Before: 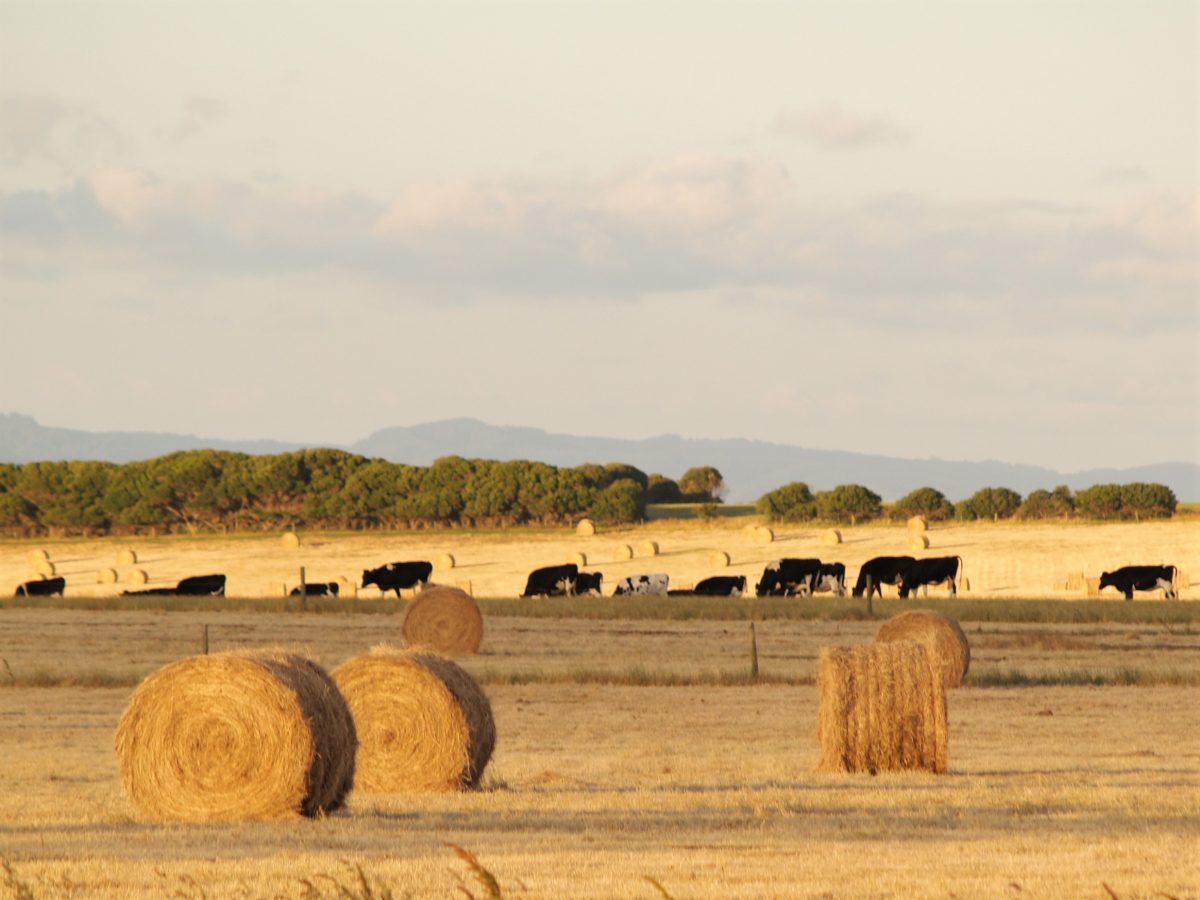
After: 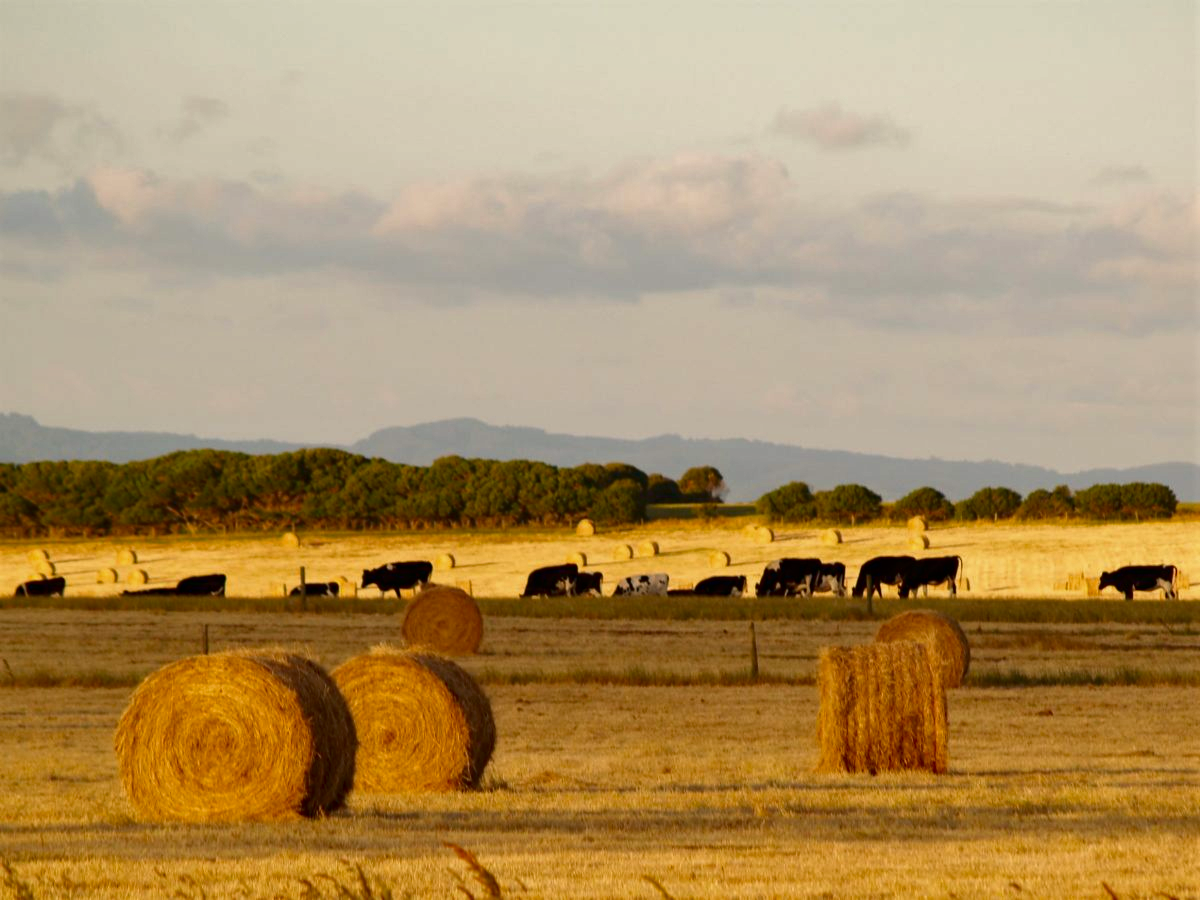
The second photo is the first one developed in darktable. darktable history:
haze removal: compatibility mode true, adaptive false
shadows and highlights: shadows 37.27, highlights -28.18, soften with gaussian
contrast brightness saturation: brightness -0.25, saturation 0.2
